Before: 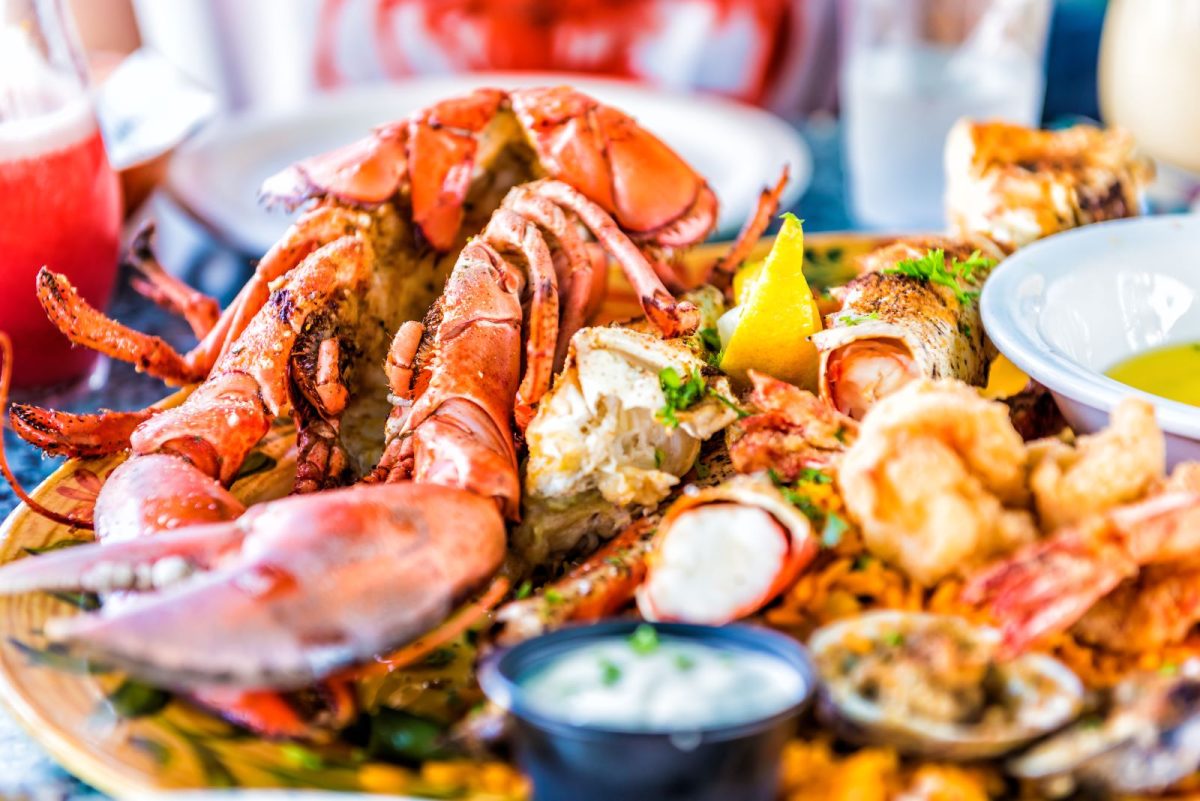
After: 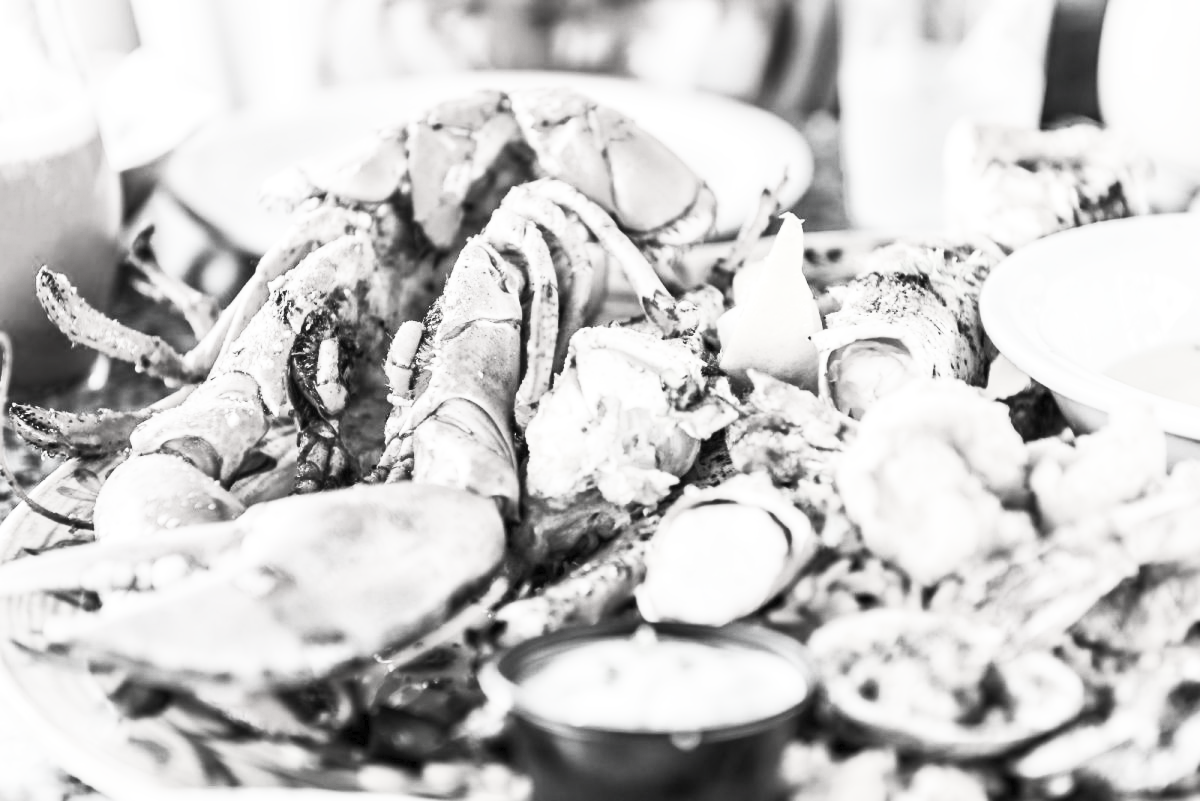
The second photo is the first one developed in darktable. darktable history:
contrast brightness saturation: contrast 0.535, brightness 0.482, saturation -0.986
